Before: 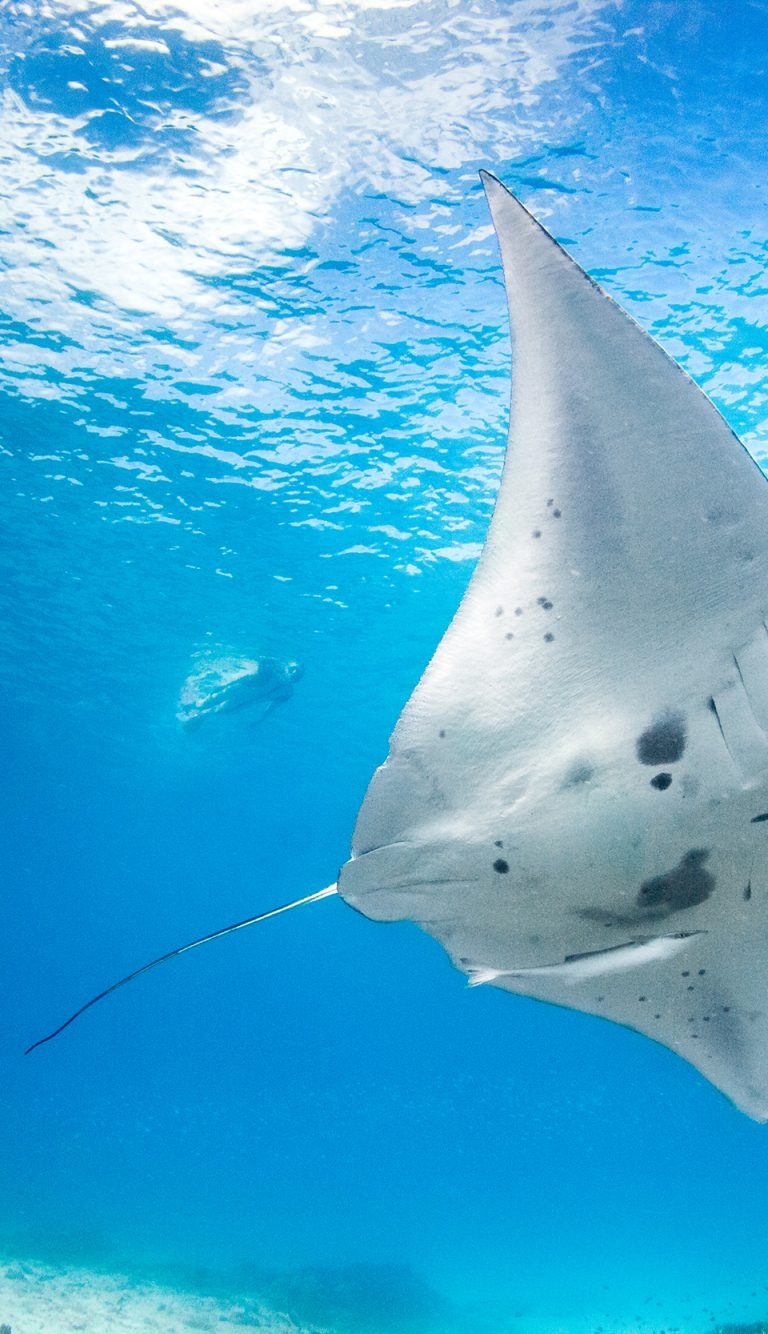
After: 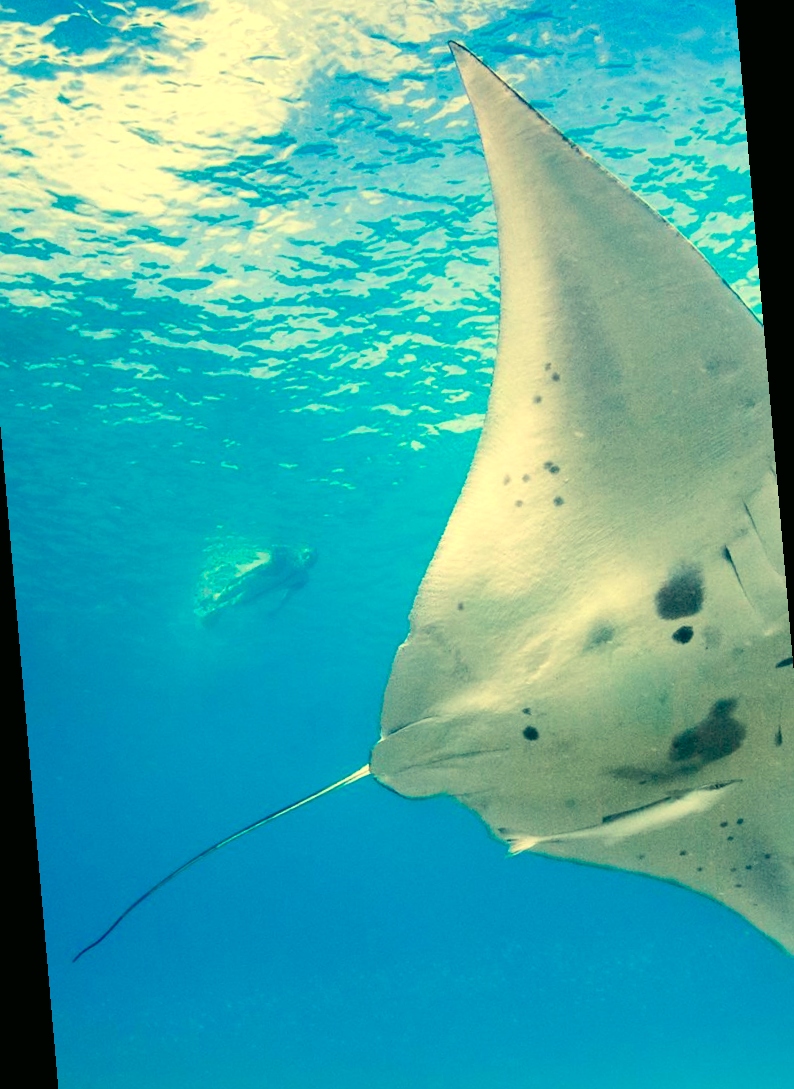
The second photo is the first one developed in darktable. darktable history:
white balance: red 1.138, green 0.996, blue 0.812
color correction: highlights a* -7.33, highlights b* 1.26, shadows a* -3.55, saturation 1.4
rotate and perspective: rotation -5°, crop left 0.05, crop right 0.952, crop top 0.11, crop bottom 0.89
